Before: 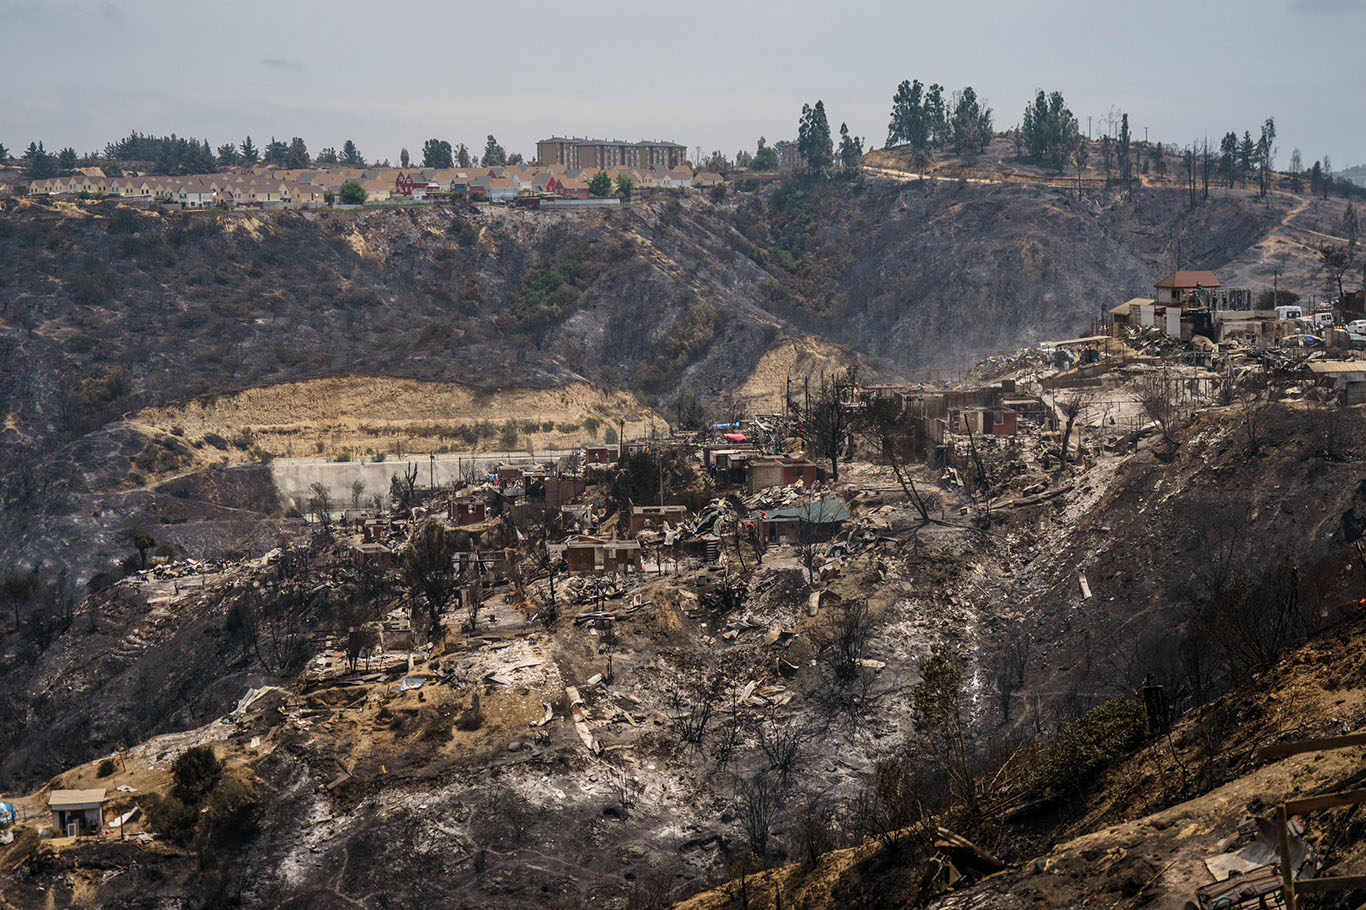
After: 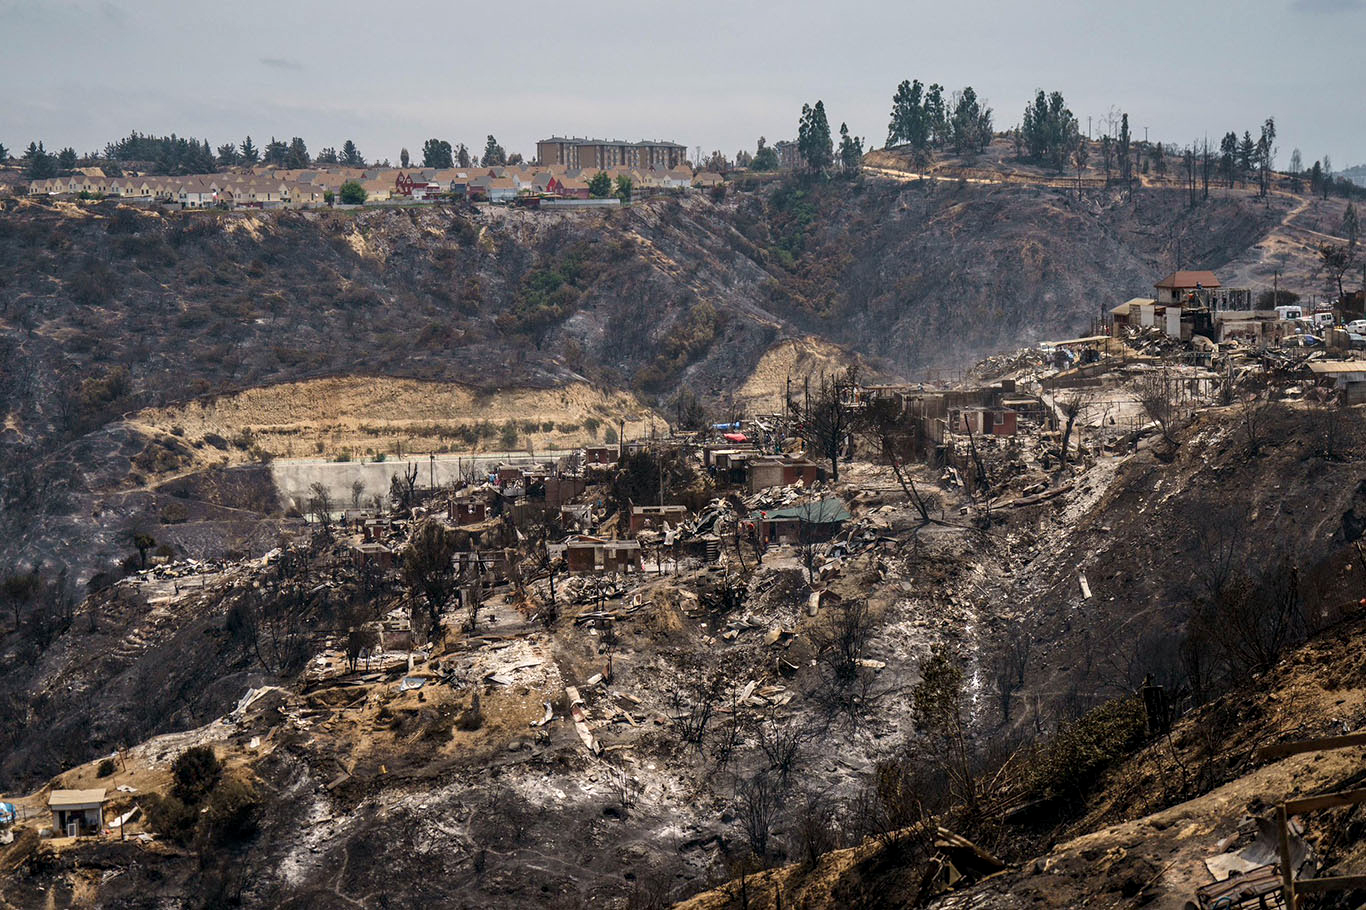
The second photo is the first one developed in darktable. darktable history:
contrast equalizer: octaves 7, y [[0.528 ×6], [0.514 ×6], [0.362 ×6], [0 ×6], [0 ×6]]
